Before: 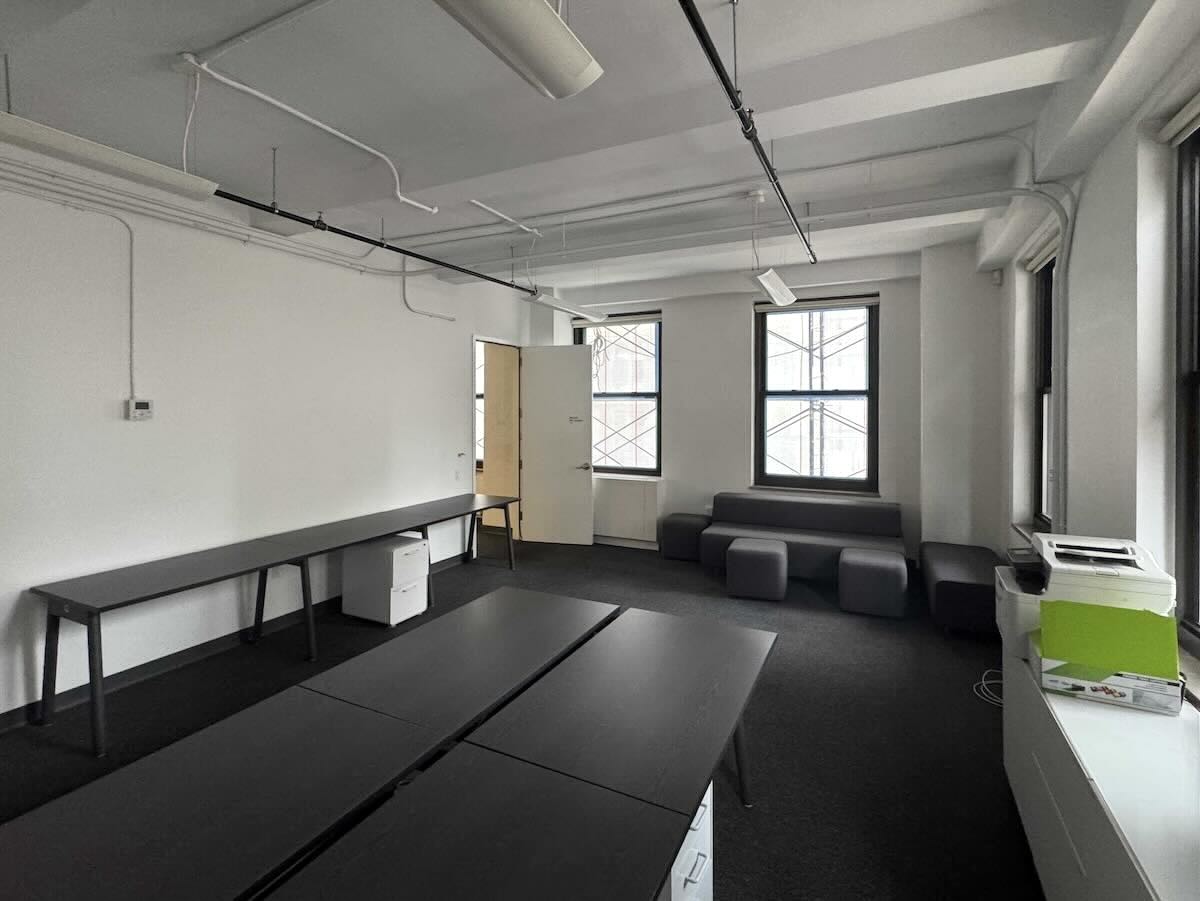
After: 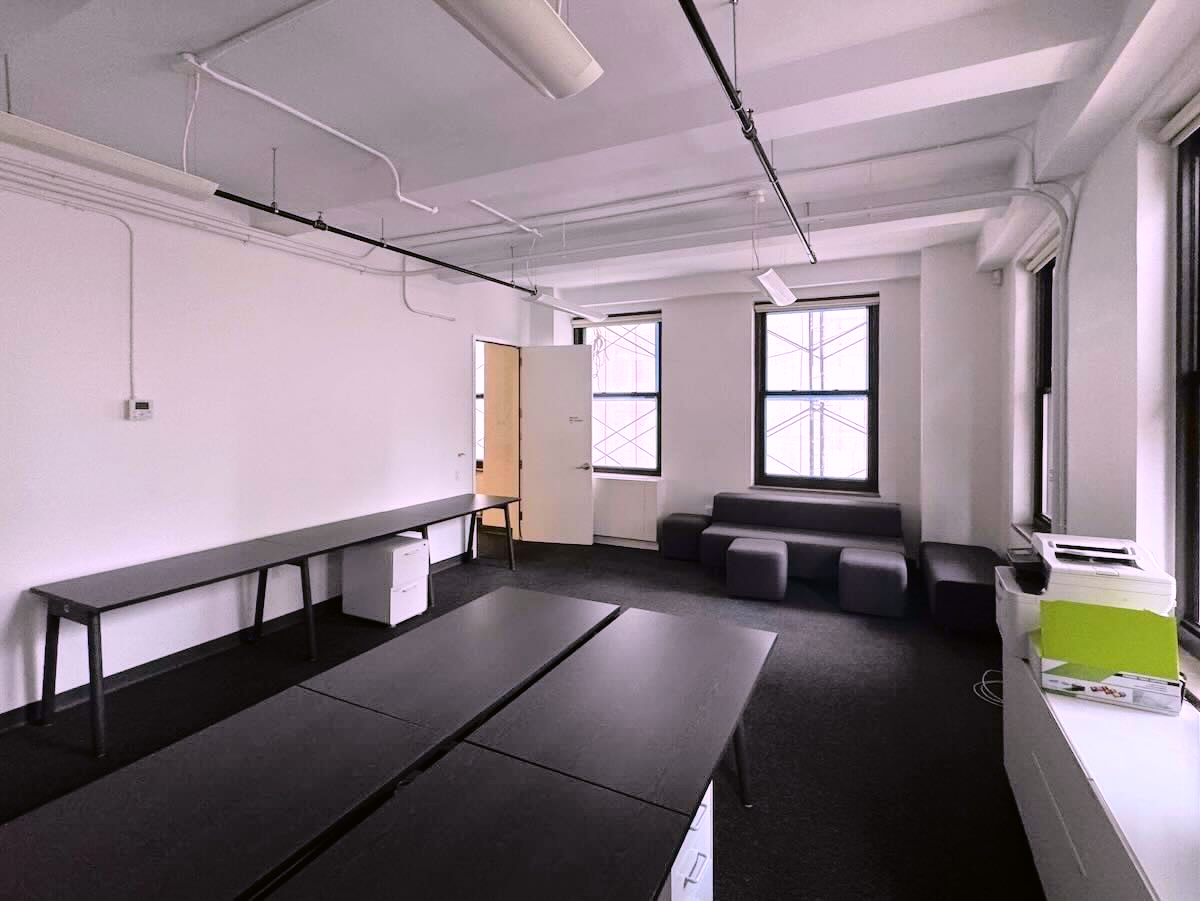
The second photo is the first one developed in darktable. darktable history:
white balance: red 1.066, blue 1.119
tone curve: curves: ch0 [(0, 0.01) (0.058, 0.039) (0.159, 0.117) (0.282, 0.327) (0.45, 0.534) (0.676, 0.751) (0.89, 0.919) (1, 1)]; ch1 [(0, 0) (0.094, 0.081) (0.285, 0.299) (0.385, 0.403) (0.447, 0.455) (0.495, 0.496) (0.544, 0.552) (0.589, 0.612) (0.722, 0.728) (1, 1)]; ch2 [(0, 0) (0.257, 0.217) (0.43, 0.421) (0.498, 0.507) (0.531, 0.544) (0.56, 0.579) (0.625, 0.642) (1, 1)], color space Lab, independent channels, preserve colors none
